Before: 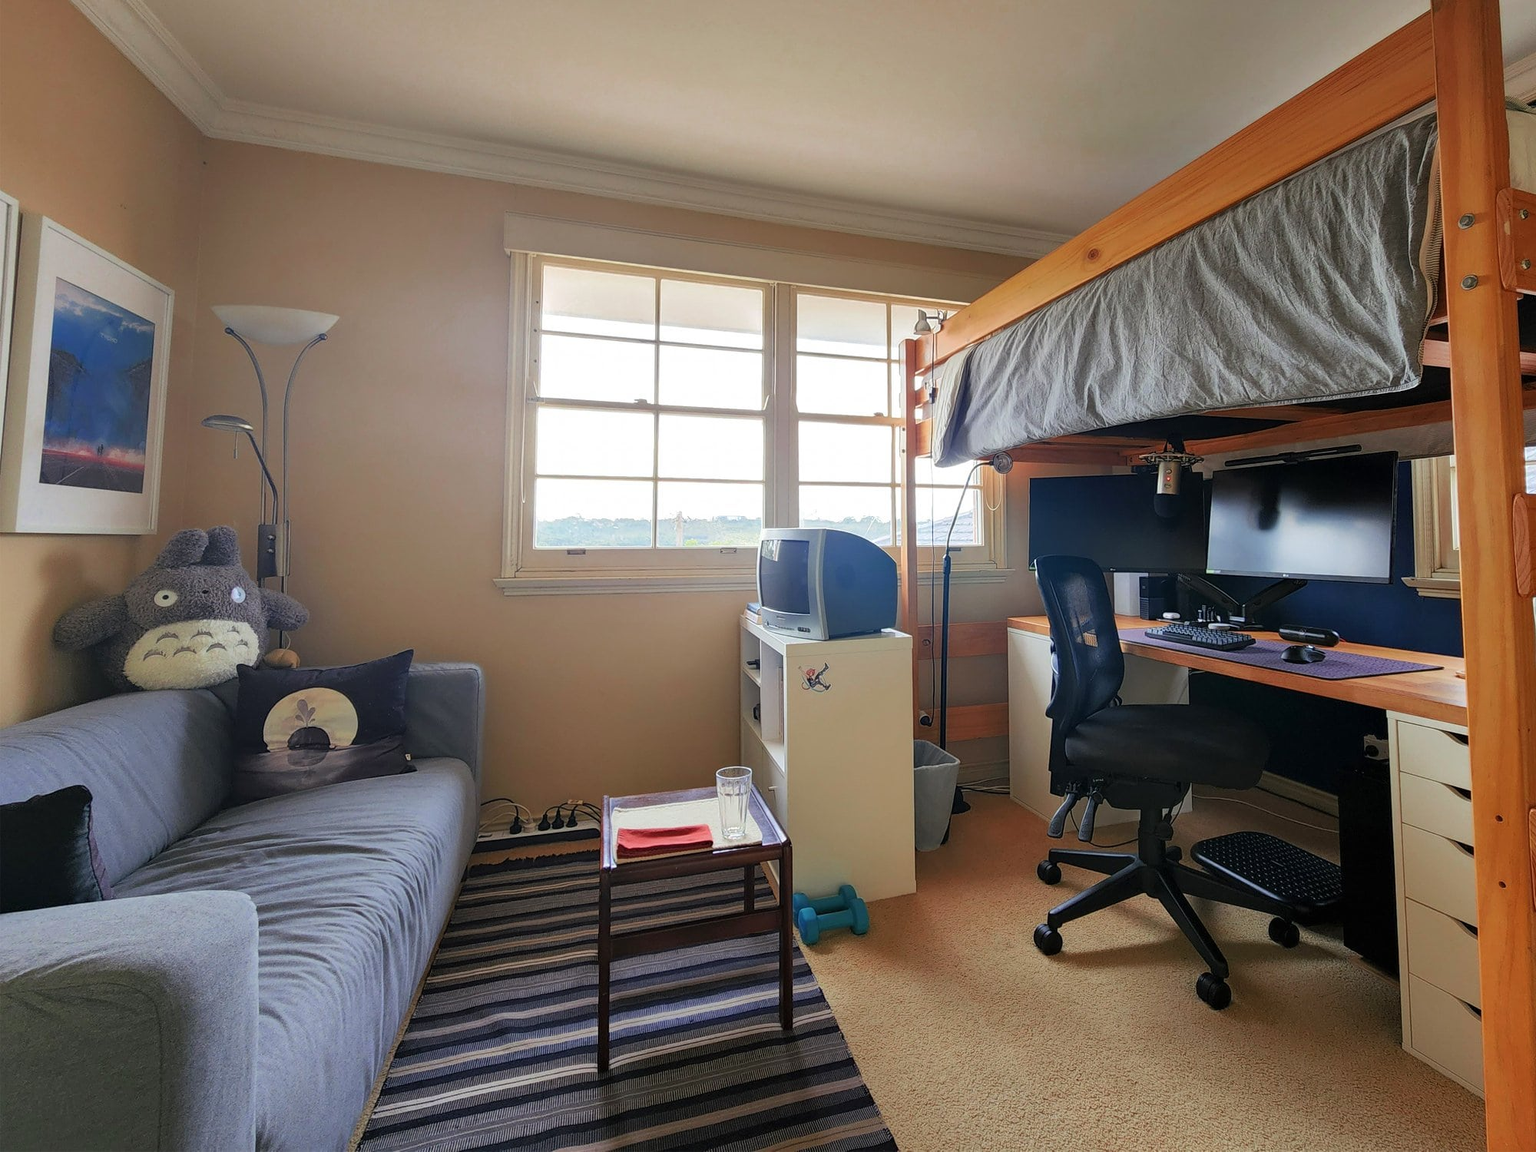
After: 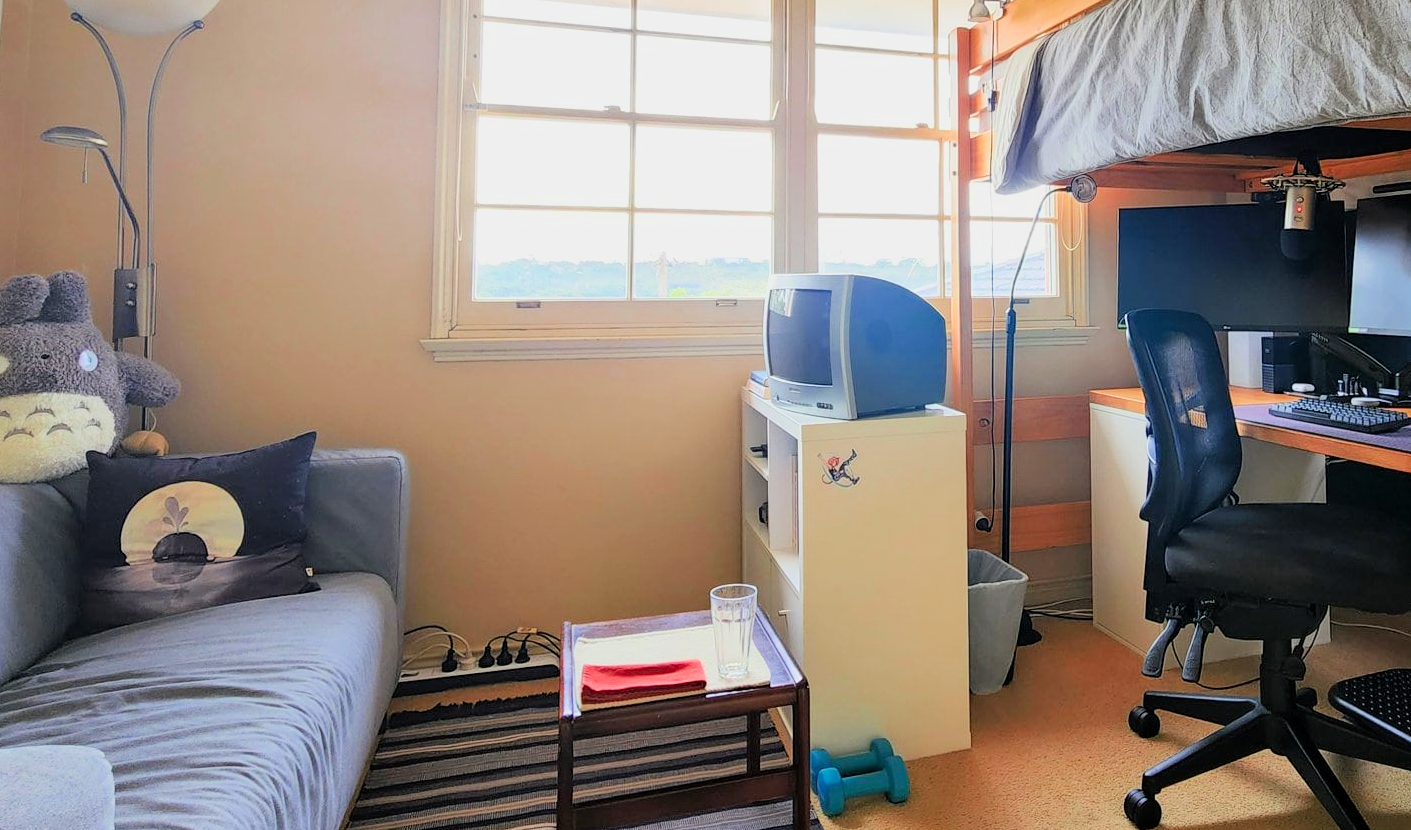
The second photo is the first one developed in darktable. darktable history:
crop: left 11.123%, top 27.61%, right 18.3%, bottom 17.034%
filmic rgb: black relative exposure -7.65 EV, white relative exposure 4.56 EV, hardness 3.61, color science v6 (2022)
exposure: black level correction 0, exposure 0.9 EV, compensate highlight preservation false
contrast brightness saturation: contrast 0.04, saturation 0.16
